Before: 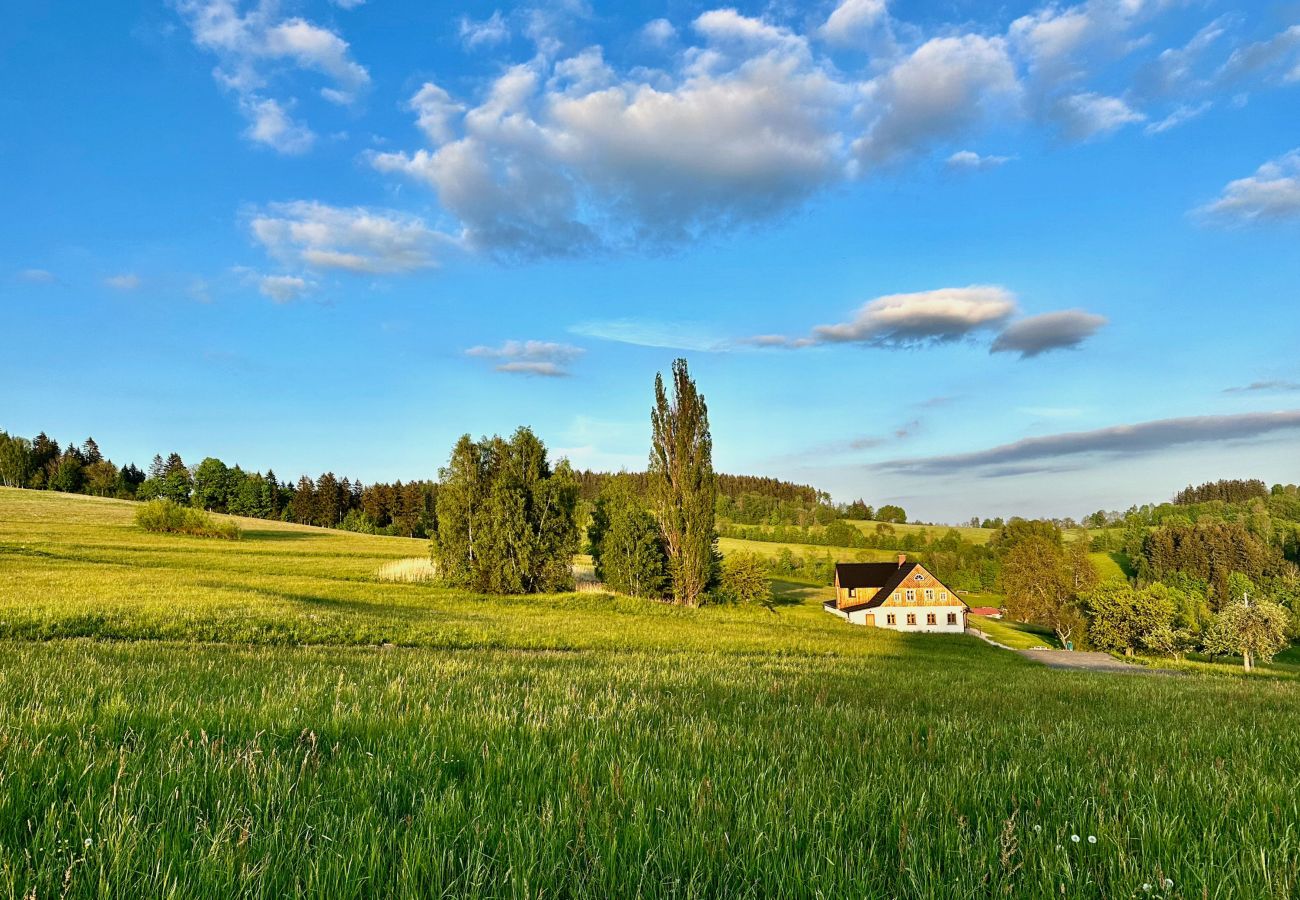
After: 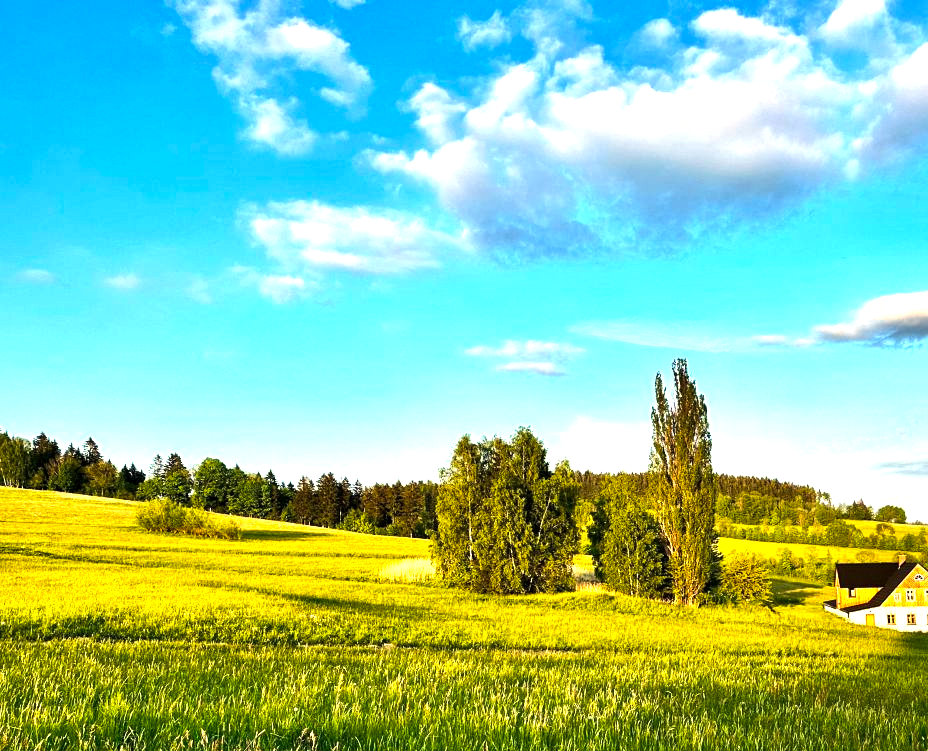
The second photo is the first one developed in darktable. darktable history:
crop: right 28.542%, bottom 16.544%
exposure: black level correction 0.002, exposure 1 EV, compensate exposure bias true, compensate highlight preservation false
color balance rgb: highlights gain › chroma 3.013%, highlights gain › hue 76.83°, perceptual saturation grading › global saturation 11.726%, perceptual brilliance grading › highlights 3.442%, perceptual brilliance grading › mid-tones -18.269%, perceptual brilliance grading › shadows -40.691%, global vibrance 20%
